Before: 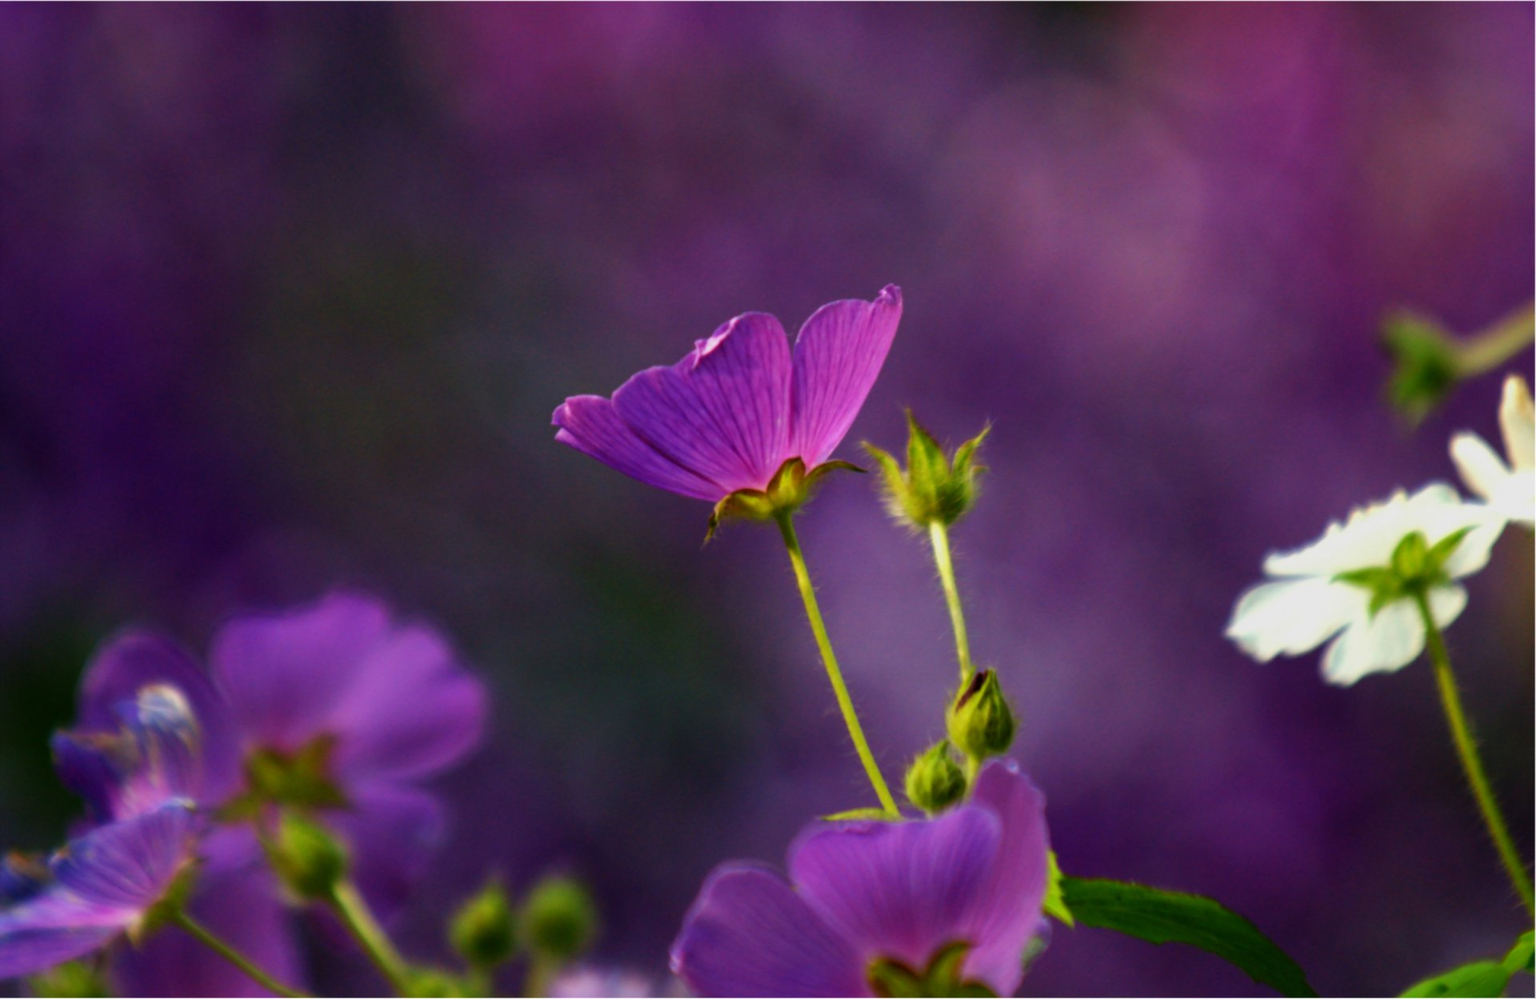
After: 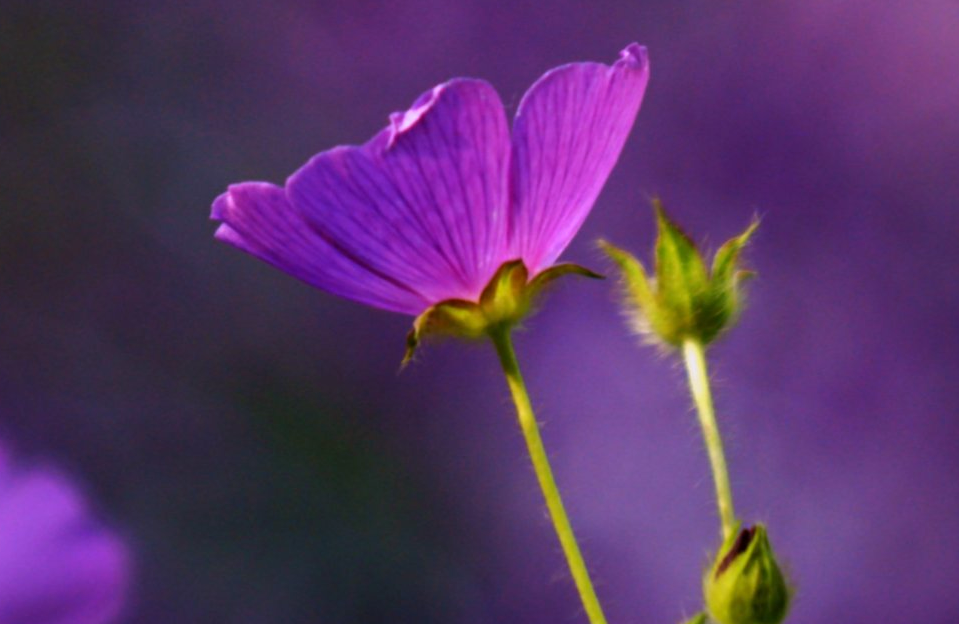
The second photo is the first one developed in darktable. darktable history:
white balance: red 1.042, blue 1.17
crop: left 25%, top 25%, right 25%, bottom 25%
